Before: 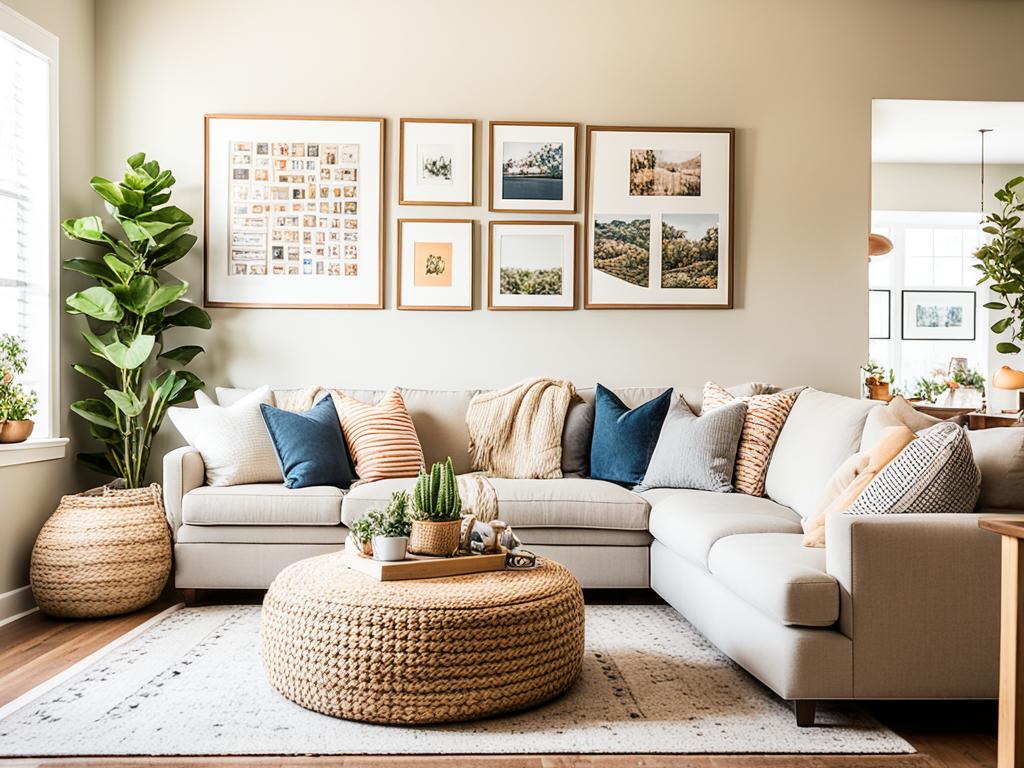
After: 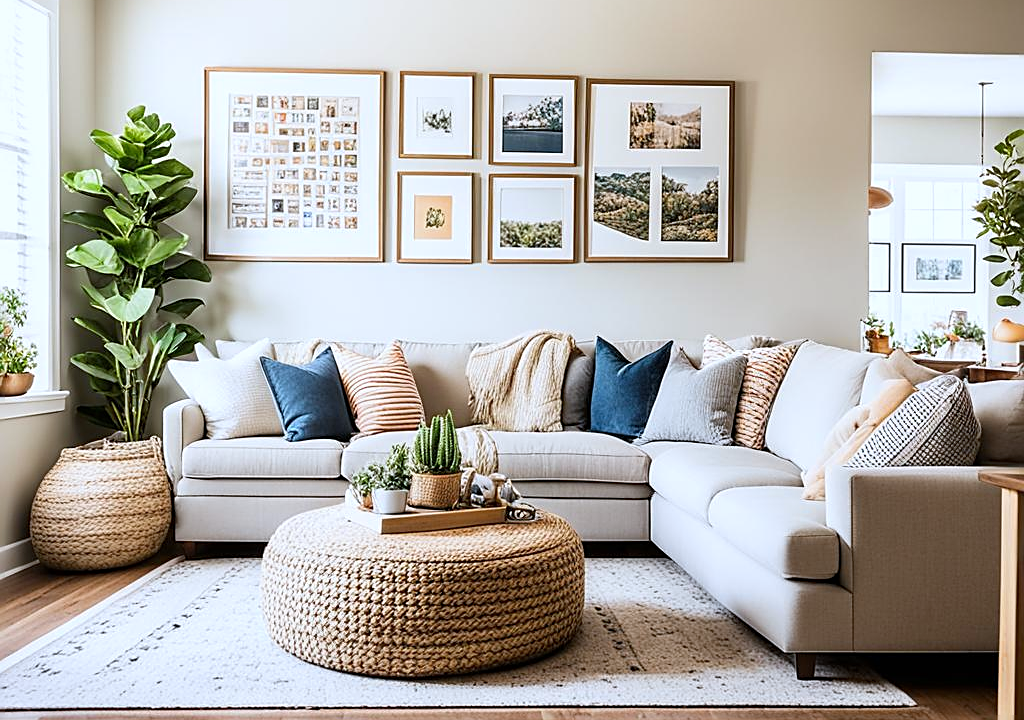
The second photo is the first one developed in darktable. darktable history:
white balance: red 0.954, blue 1.079
vibrance: on, module defaults
sharpen: on, module defaults
crop and rotate: top 6.25%
